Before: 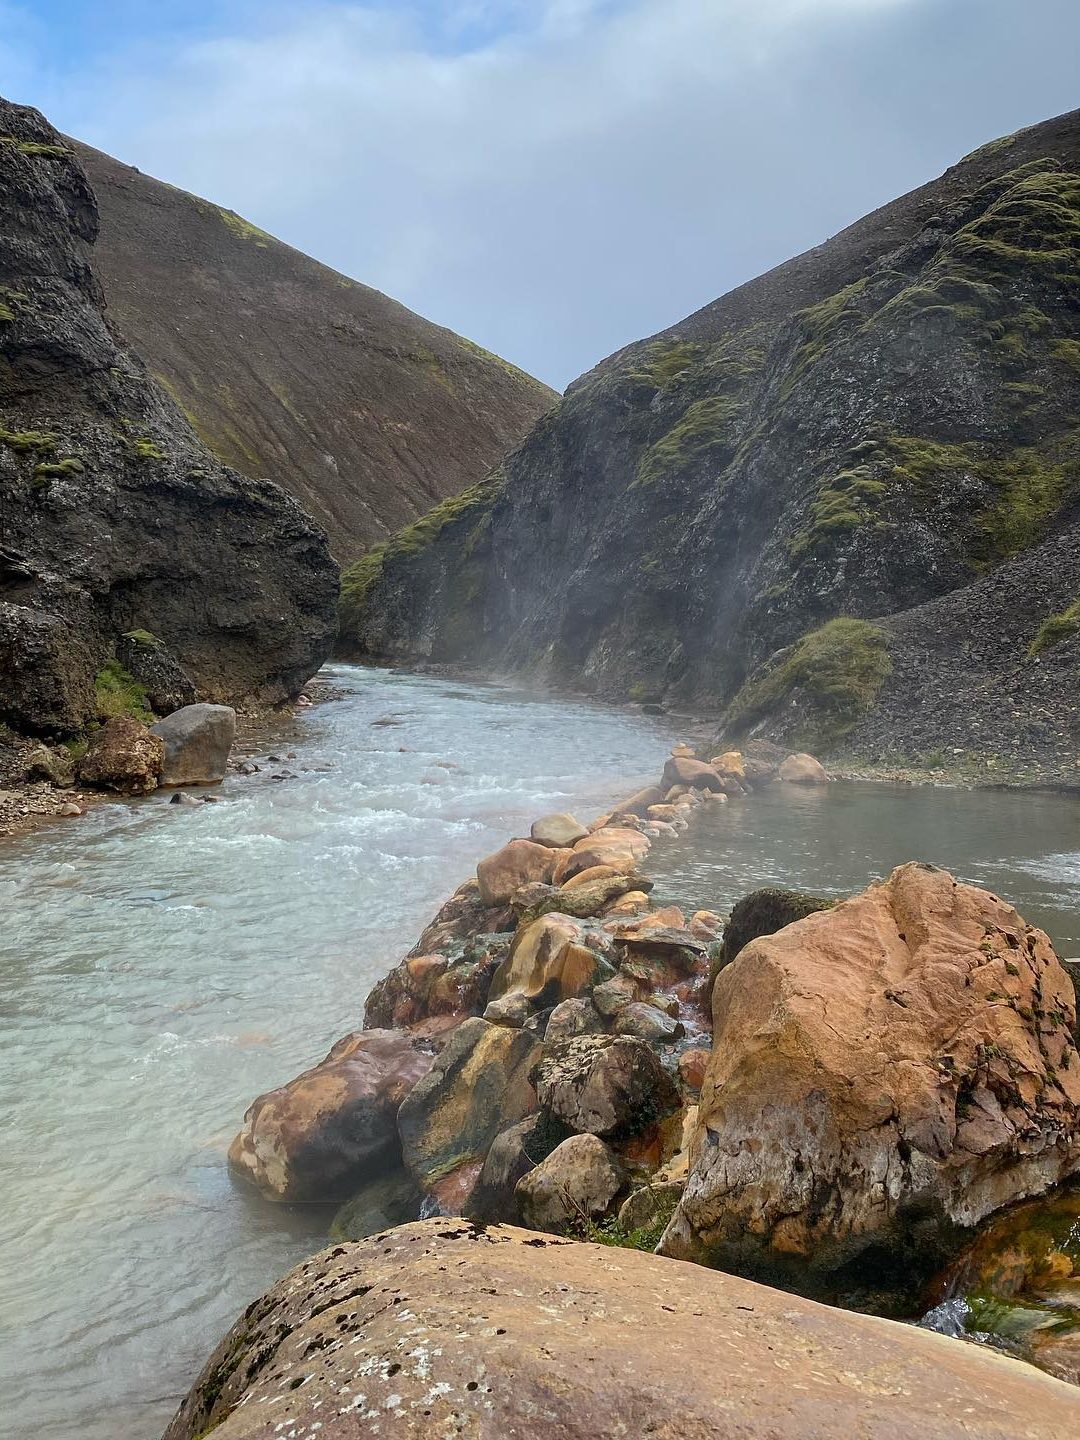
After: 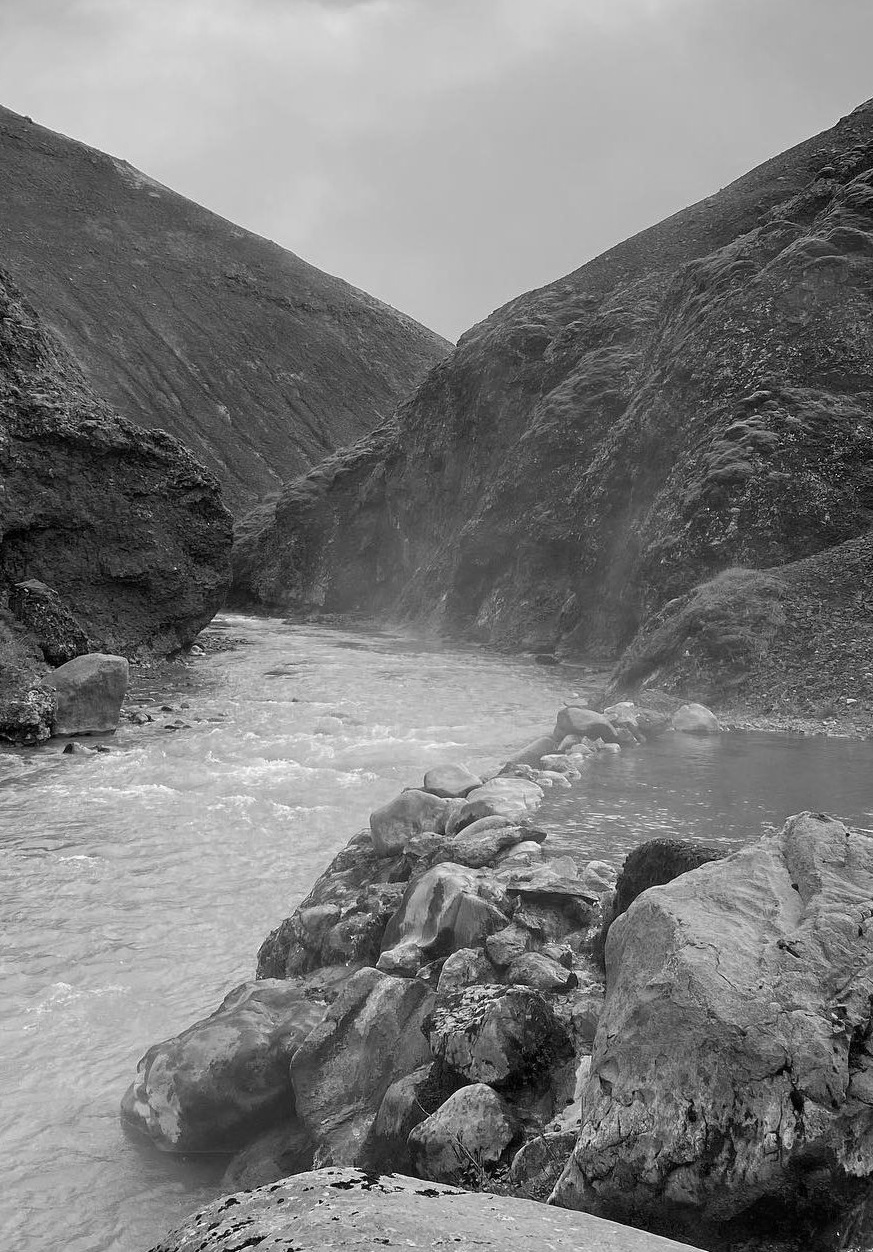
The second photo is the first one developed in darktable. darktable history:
crop: left 9.929%, top 3.475%, right 9.188%, bottom 9.529%
monochrome: on, module defaults
